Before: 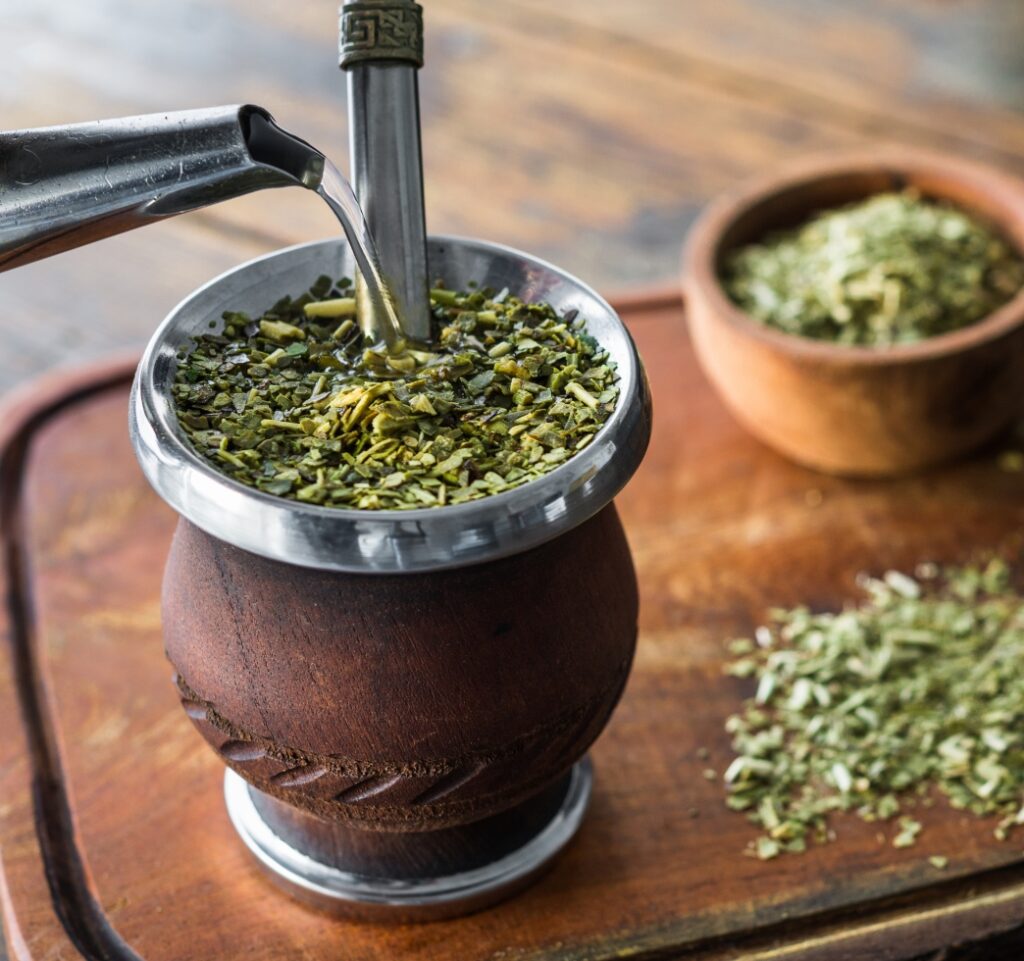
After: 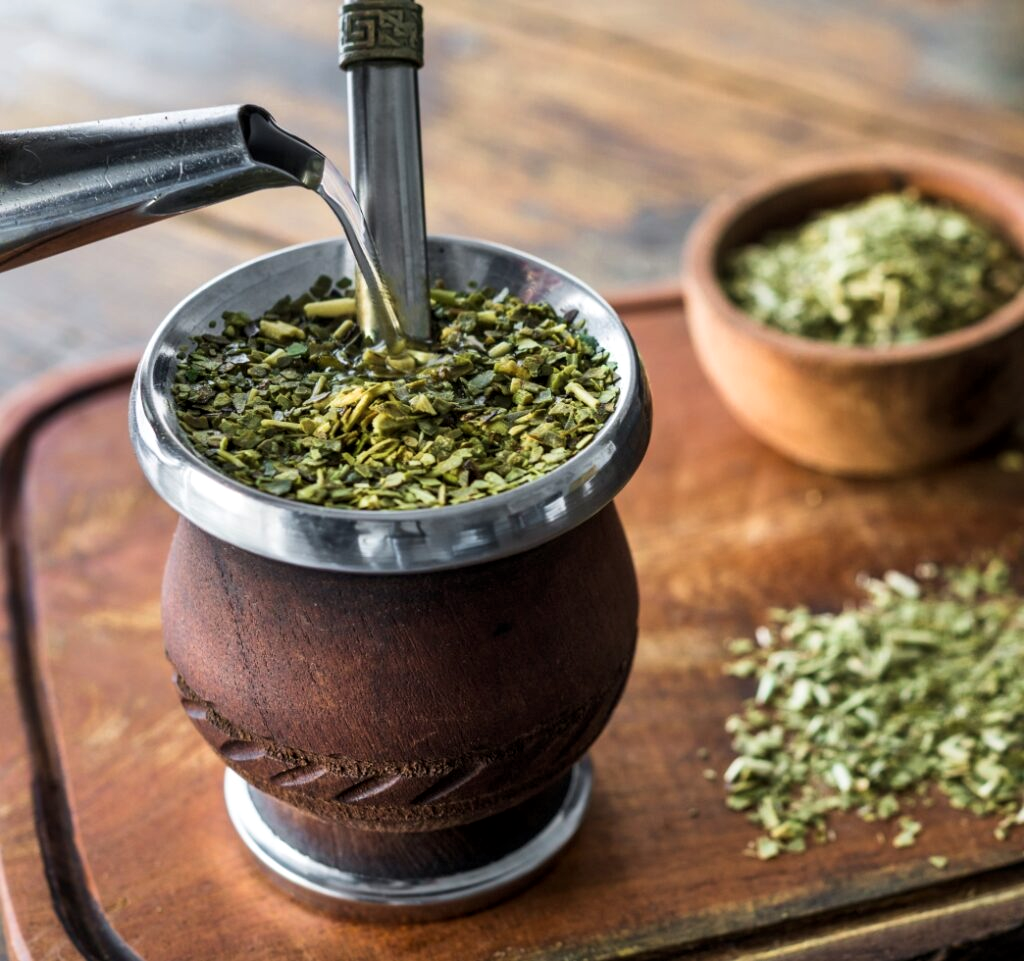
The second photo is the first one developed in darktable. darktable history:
velvia: strength 15% | blend: blend mode lighten, opacity 100%; mask: uniform (no mask)
contrast brightness saturation: saturation -0.05
local contrast: mode bilateral grid, contrast 20, coarseness 50, detail 120%, midtone range 0.2
levels: mode automatic, black 0.023%, white 99.97%, levels [0.062, 0.494, 0.925]
